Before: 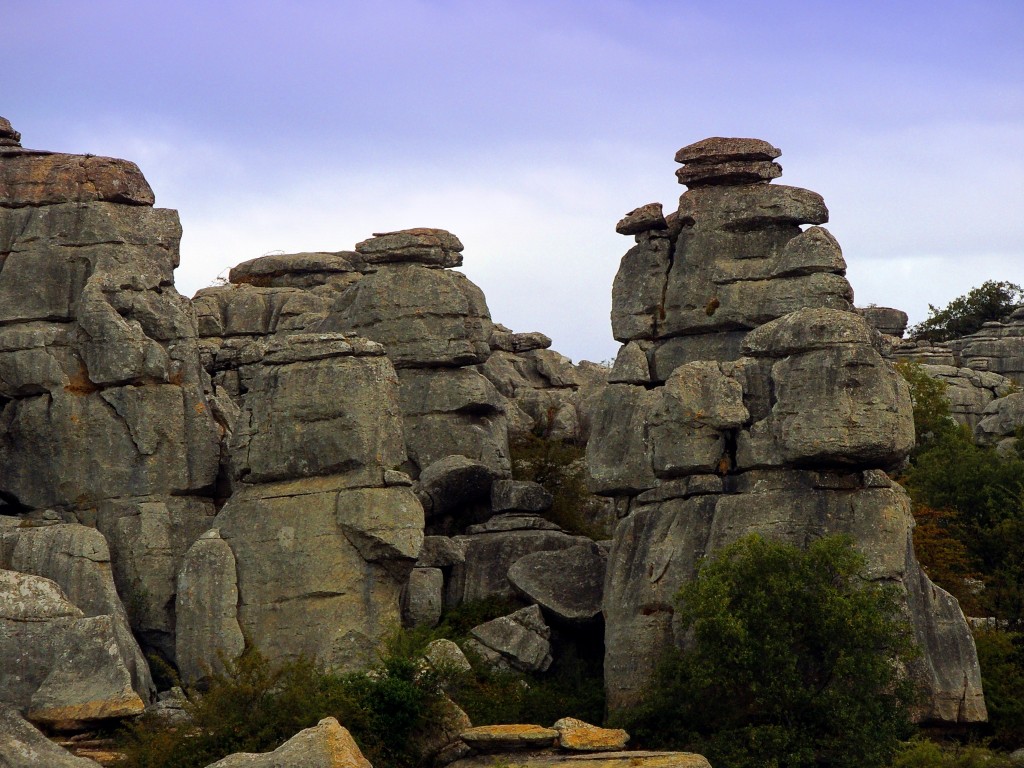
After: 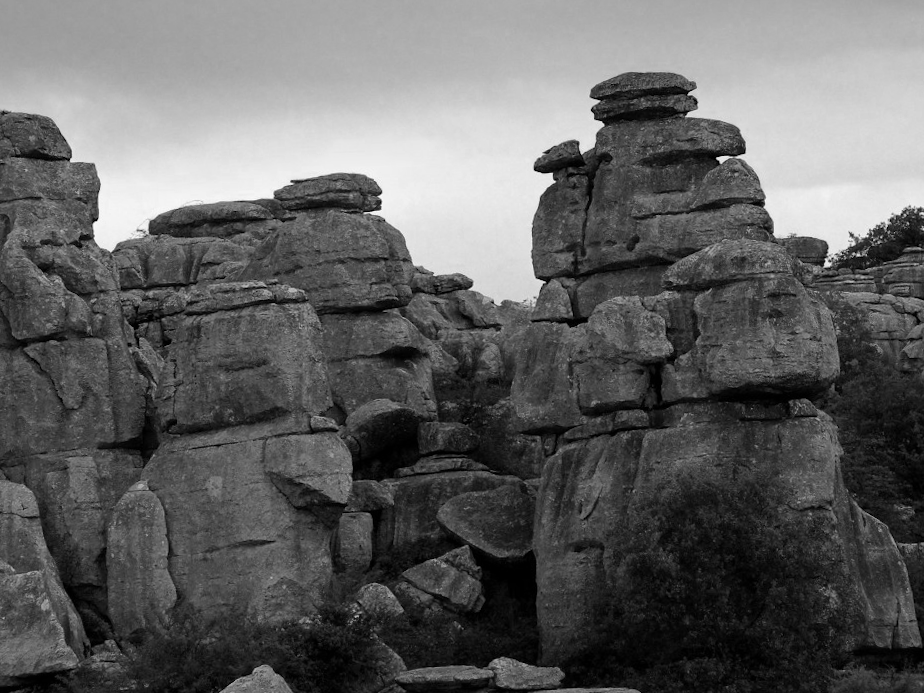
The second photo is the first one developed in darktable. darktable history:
crop and rotate: angle 1.96°, left 5.673%, top 5.673%
color zones: curves: ch0 [(0.11, 0.396) (0.195, 0.36) (0.25, 0.5) (0.303, 0.412) (0.357, 0.544) (0.75, 0.5) (0.967, 0.328)]; ch1 [(0, 0.468) (0.112, 0.512) (0.202, 0.6) (0.25, 0.5) (0.307, 0.352) (0.357, 0.544) (0.75, 0.5) (0.963, 0.524)]
monochrome: a -35.87, b 49.73, size 1.7
